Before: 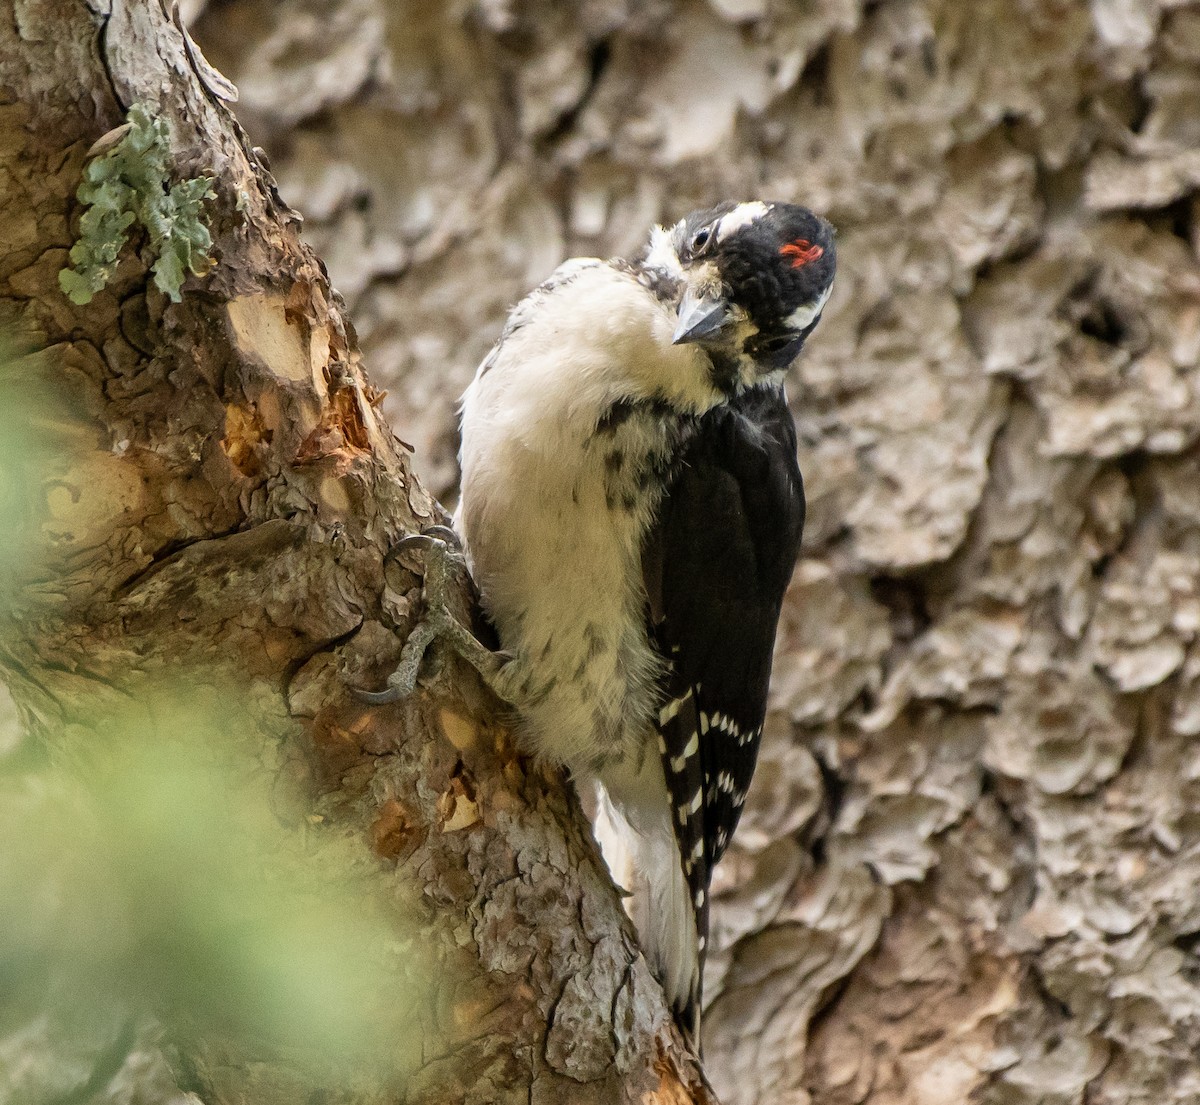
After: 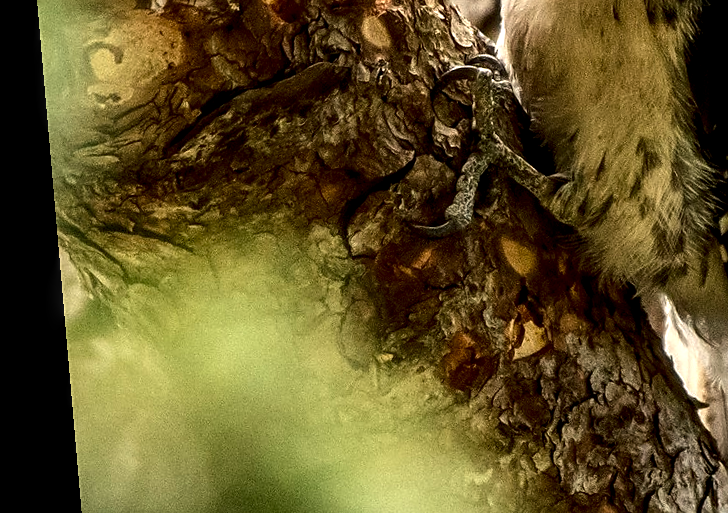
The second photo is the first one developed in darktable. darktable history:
tone equalizer: -8 EV -0.417 EV, -7 EV -0.389 EV, -6 EV -0.333 EV, -5 EV -0.222 EV, -3 EV 0.222 EV, -2 EV 0.333 EV, -1 EV 0.389 EV, +0 EV 0.417 EV, edges refinement/feathering 500, mask exposure compensation -1.57 EV, preserve details no
exposure: exposure -0.04 EV, compensate highlight preservation false
rotate and perspective: rotation -4.98°, automatic cropping off
sharpen: radius 1.864, amount 0.398, threshold 1.271
local contrast: detail 154%
crop: top 44.483%, right 43.593%, bottom 12.892%
white balance: red 1.045, blue 0.932
contrast brightness saturation: contrast 0.1, brightness -0.26, saturation 0.14
